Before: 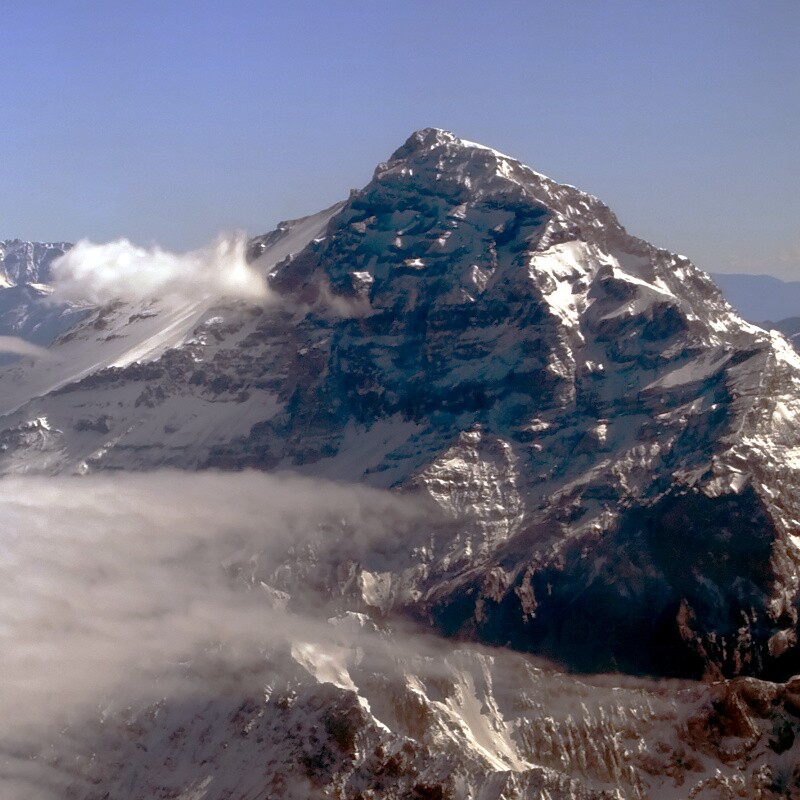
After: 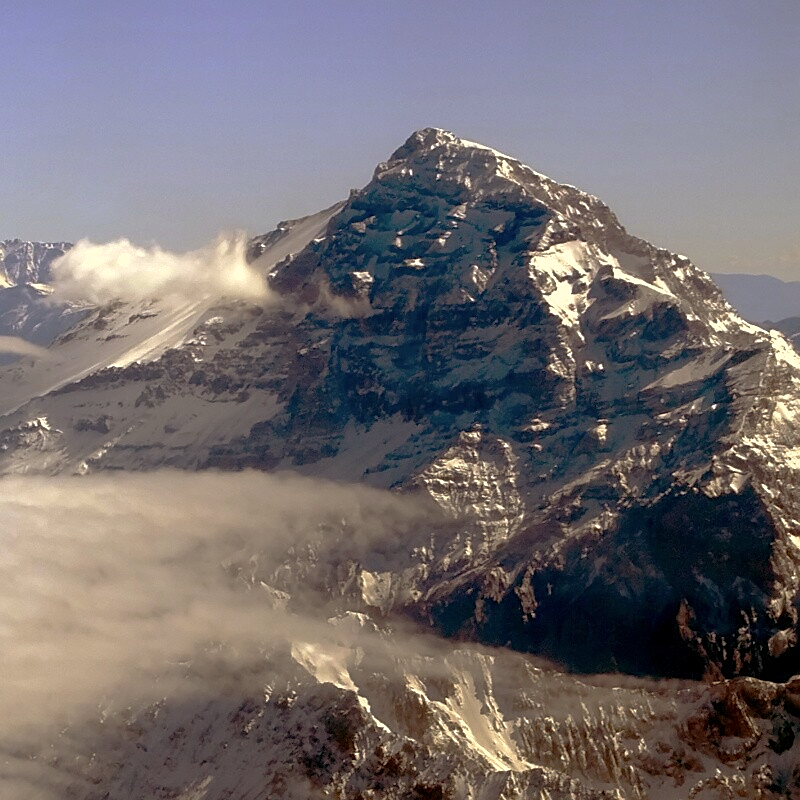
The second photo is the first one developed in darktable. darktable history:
sharpen: on, module defaults
color correction: highlights a* 1.39, highlights b* 17.83
